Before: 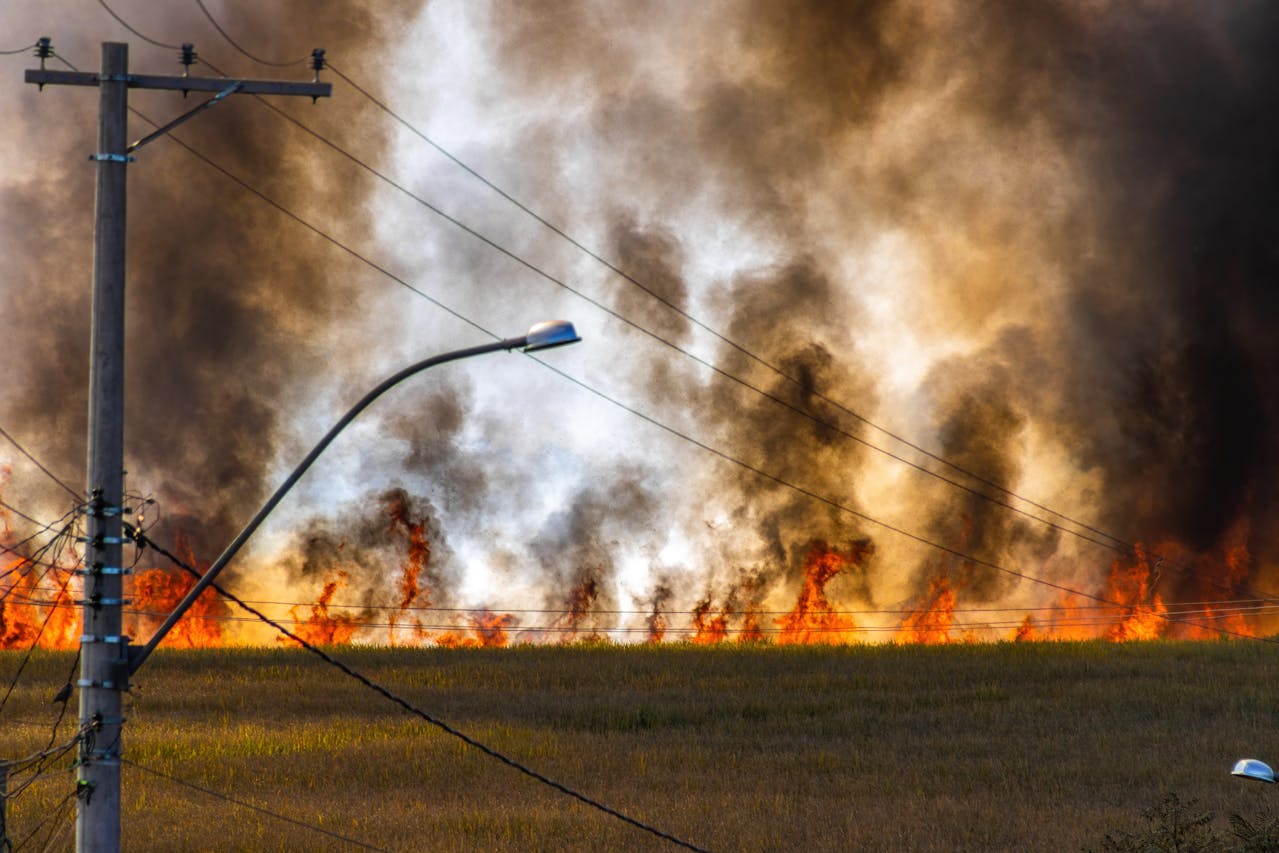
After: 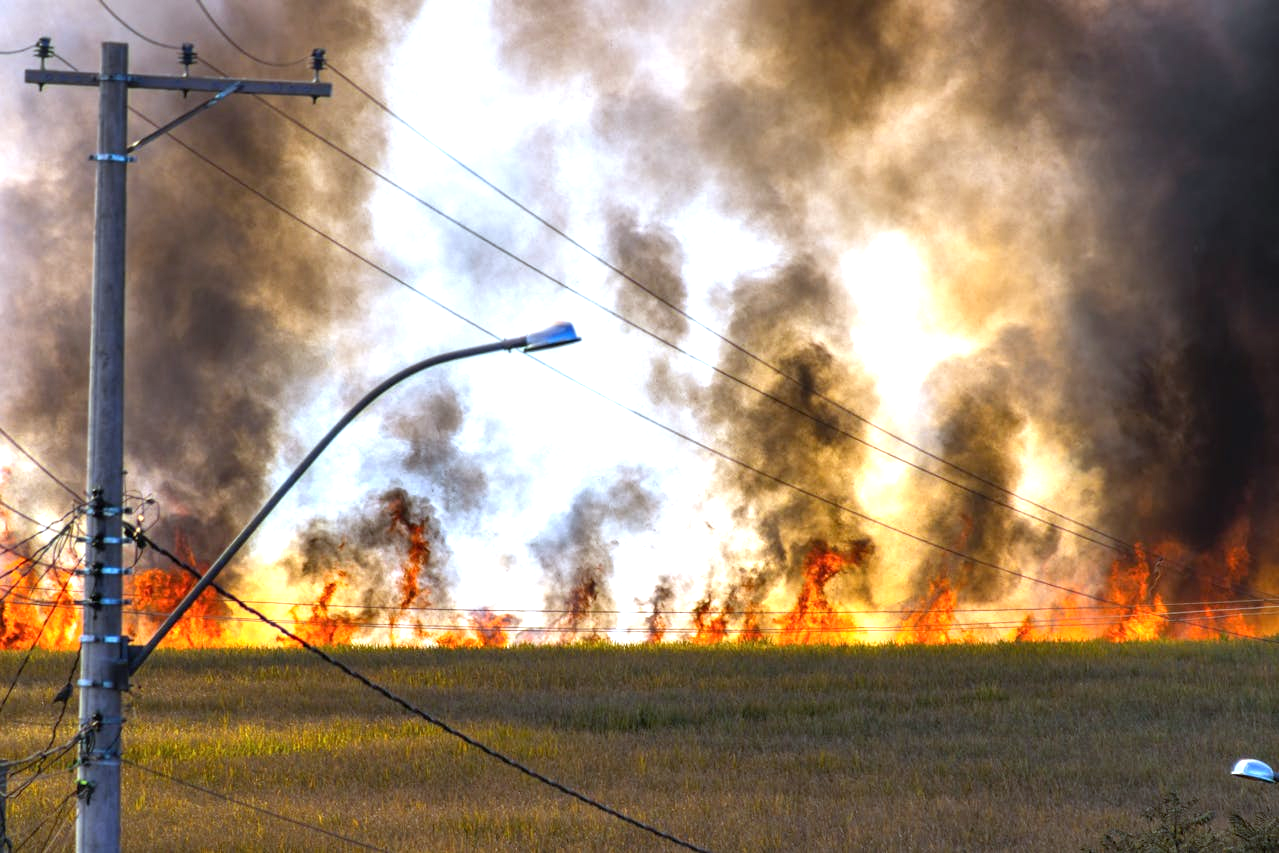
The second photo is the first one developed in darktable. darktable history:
white balance: red 0.926, green 1.003, blue 1.133
exposure: exposure 1 EV, compensate highlight preservation false
